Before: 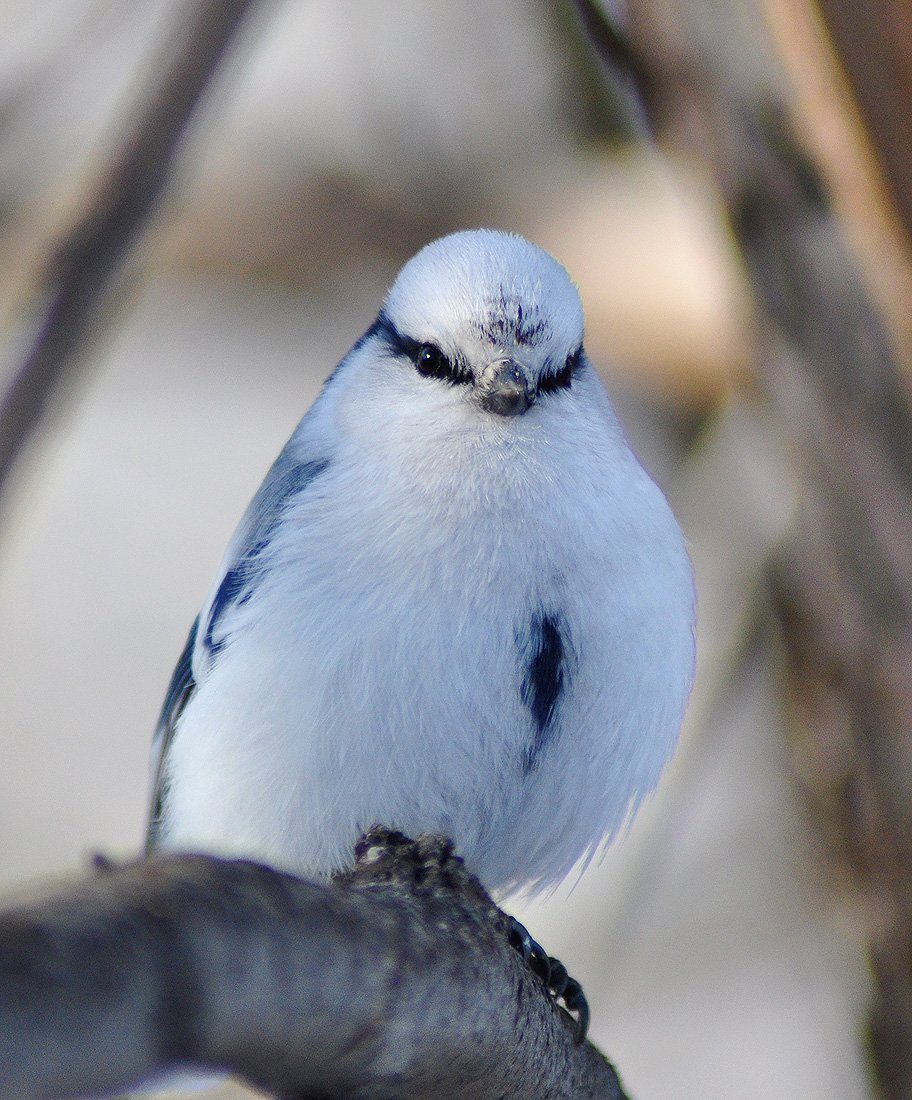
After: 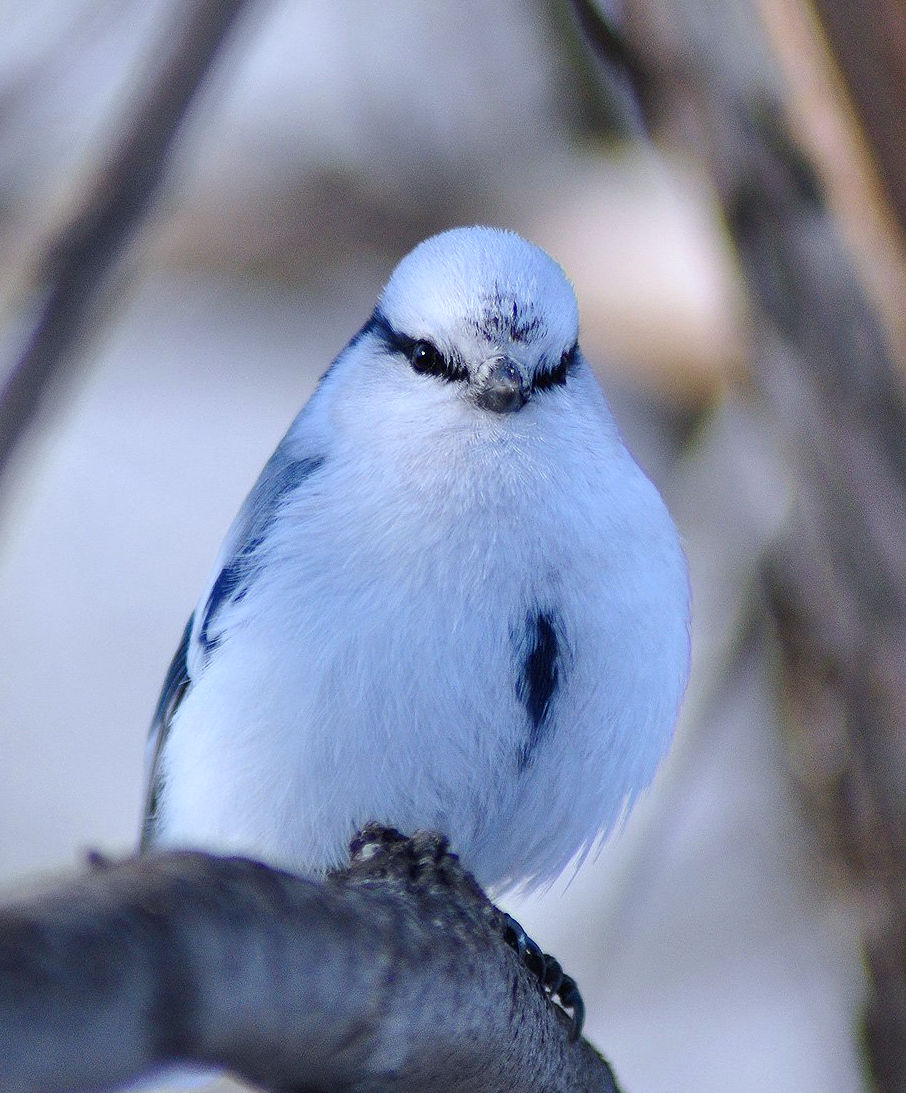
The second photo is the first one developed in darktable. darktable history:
color calibration: illuminant custom, x 0.372, y 0.383, temperature 4278.84 K
crop and rotate: left 0.644%, top 0.359%, bottom 0.238%
